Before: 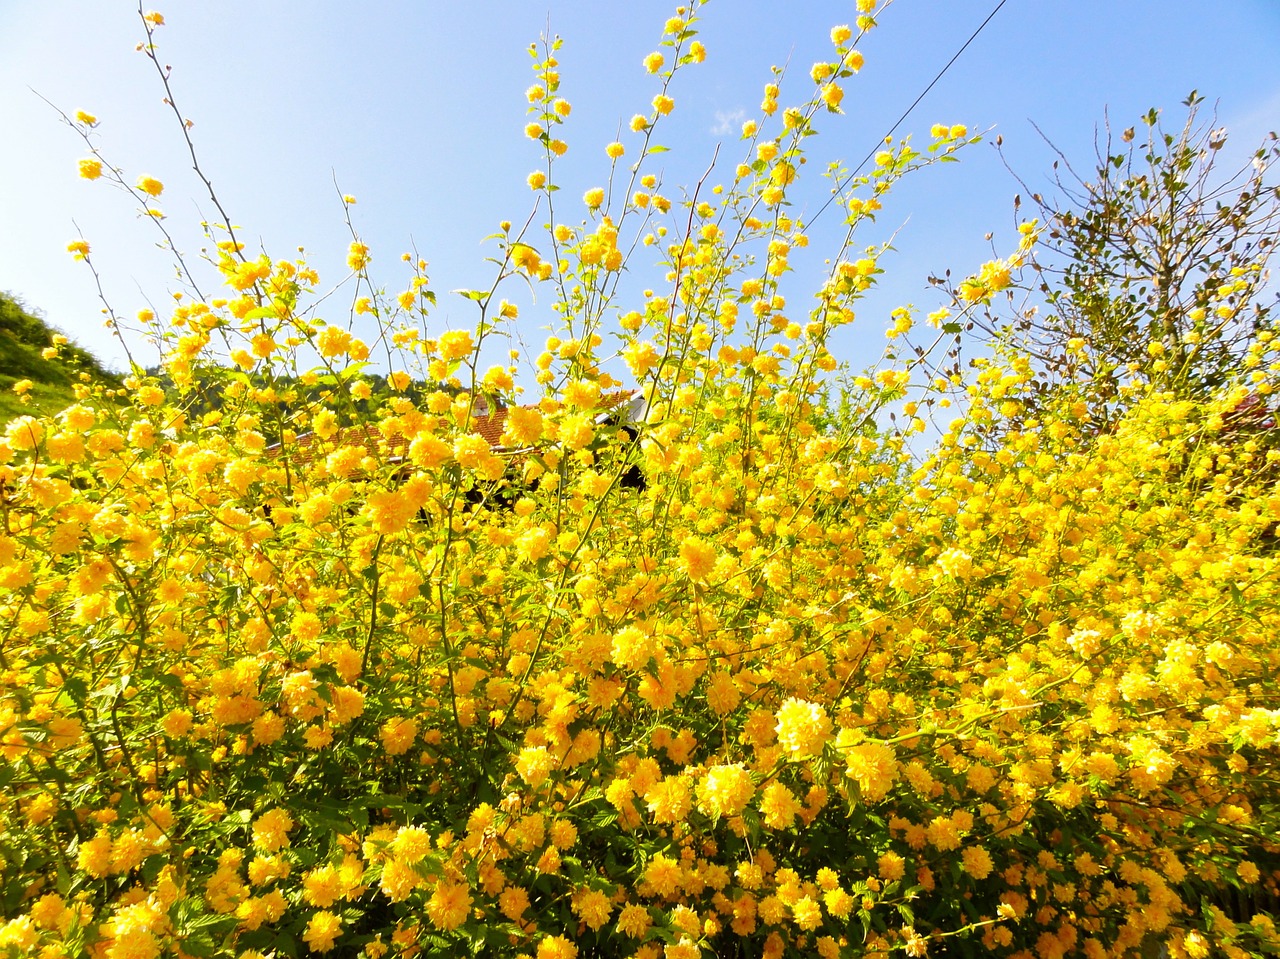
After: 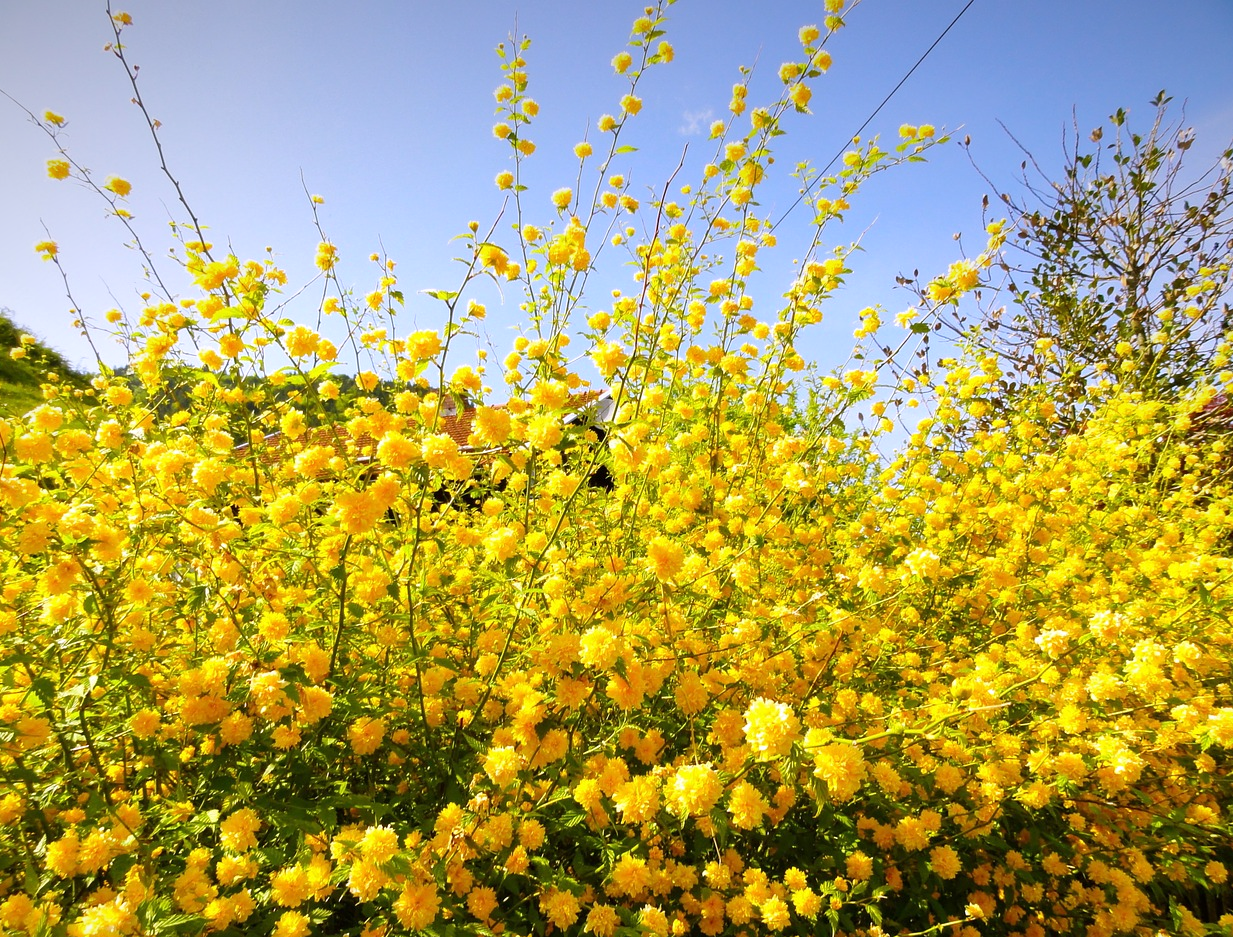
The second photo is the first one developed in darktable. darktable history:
crop and rotate: left 2.536%, right 1.107%, bottom 2.246%
vignetting: fall-off start 97.52%, fall-off radius 100%, brightness -0.574, saturation 0, center (-0.027, 0.404), width/height ratio 1.368, unbound false
white balance: red 1.004, blue 1.096
